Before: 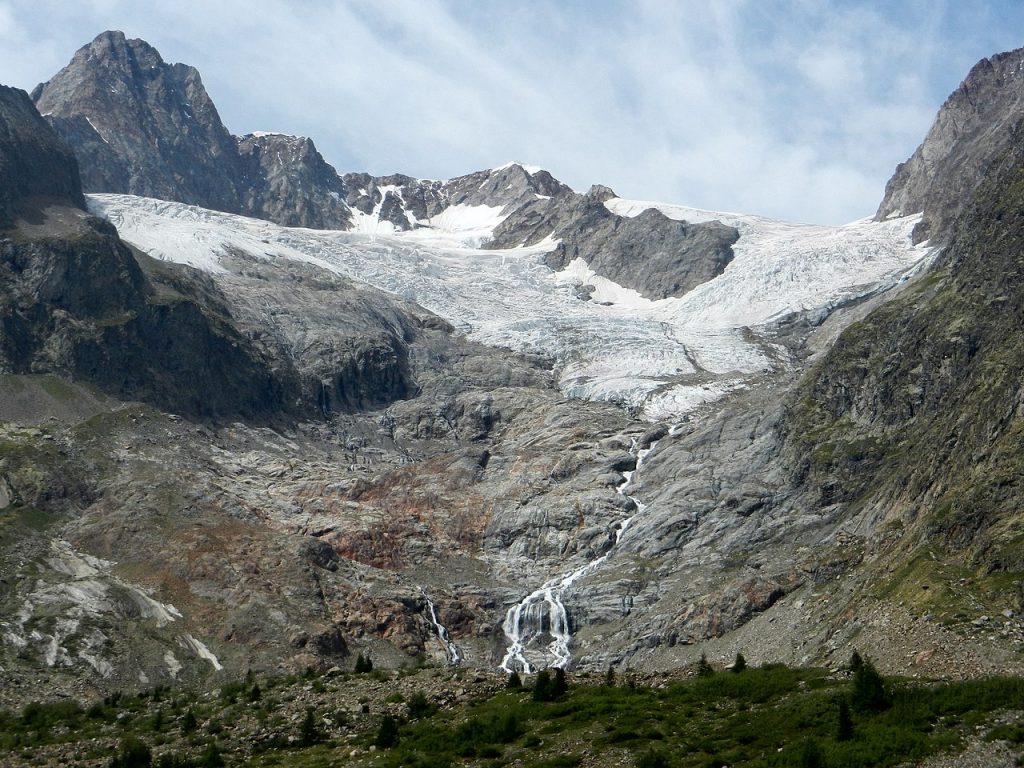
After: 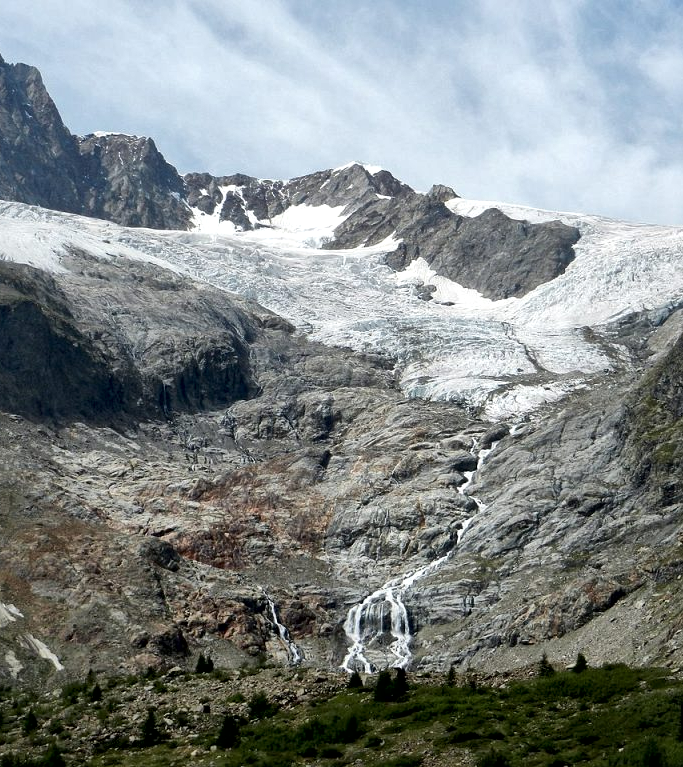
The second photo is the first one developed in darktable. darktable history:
crop and rotate: left 15.576%, right 17.709%
local contrast: mode bilateral grid, contrast 21, coarseness 50, detail 171%, midtone range 0.2
